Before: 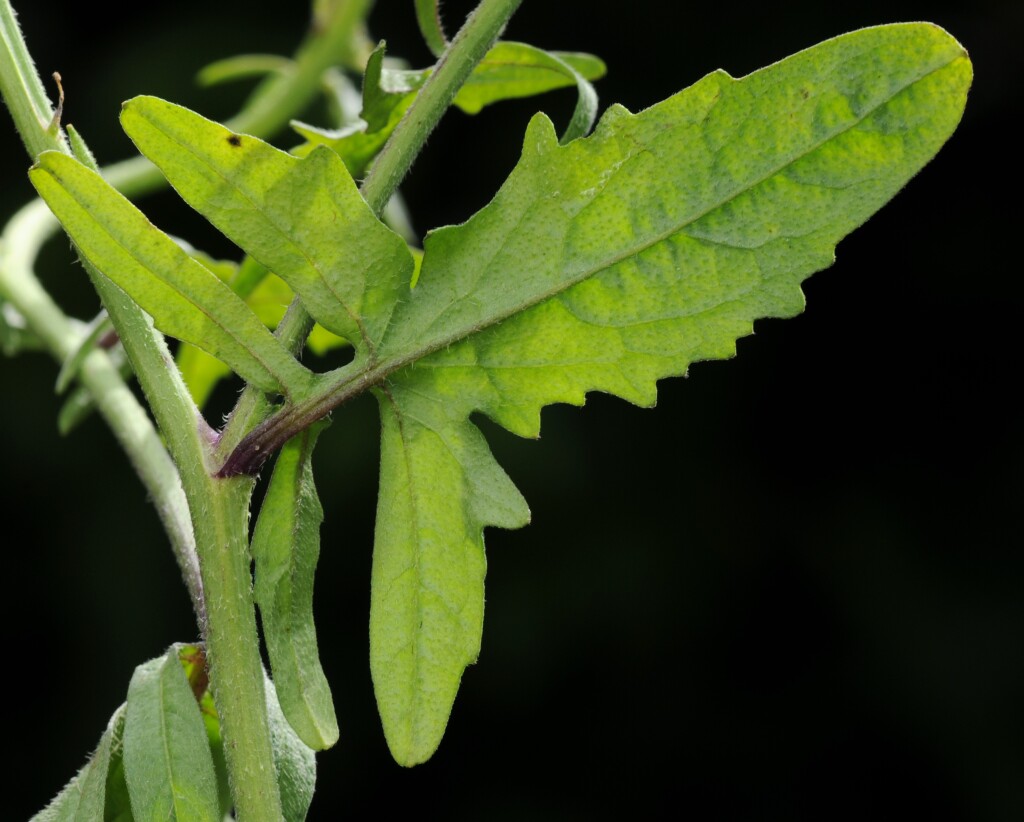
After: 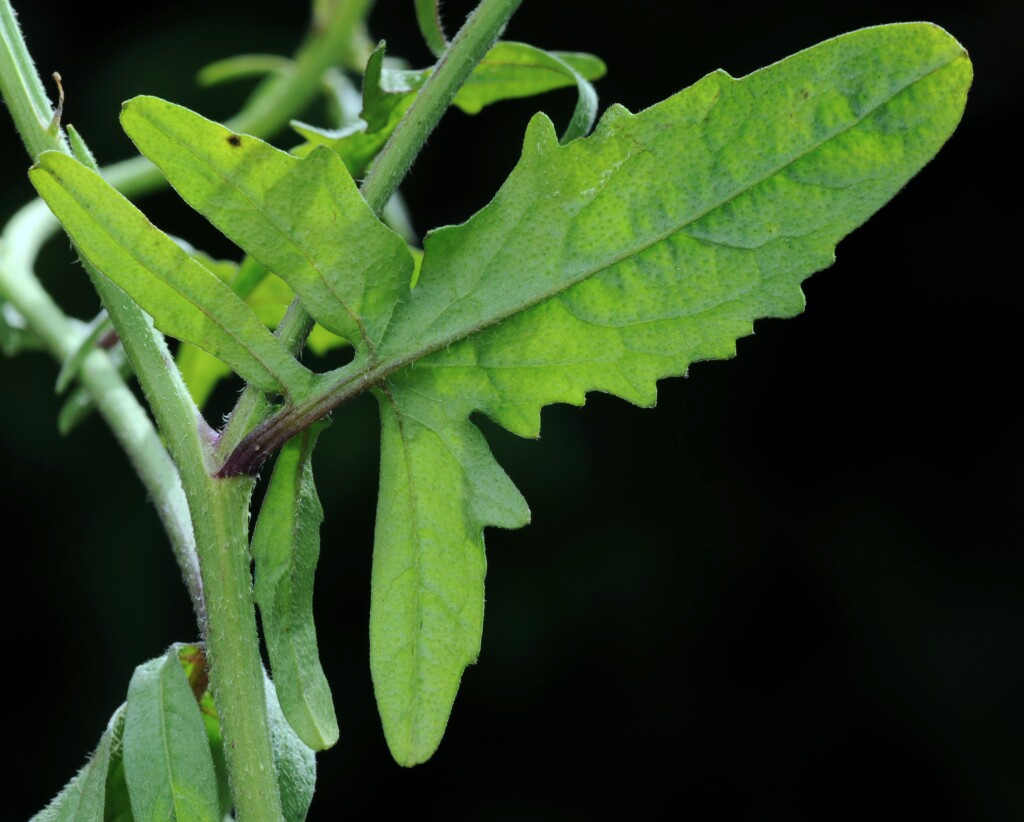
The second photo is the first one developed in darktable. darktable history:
color calibration: illuminant F (fluorescent), F source F9 (Cool White Deluxe 4150 K) – high CRI, x 0.374, y 0.373, temperature 4159.6 K
